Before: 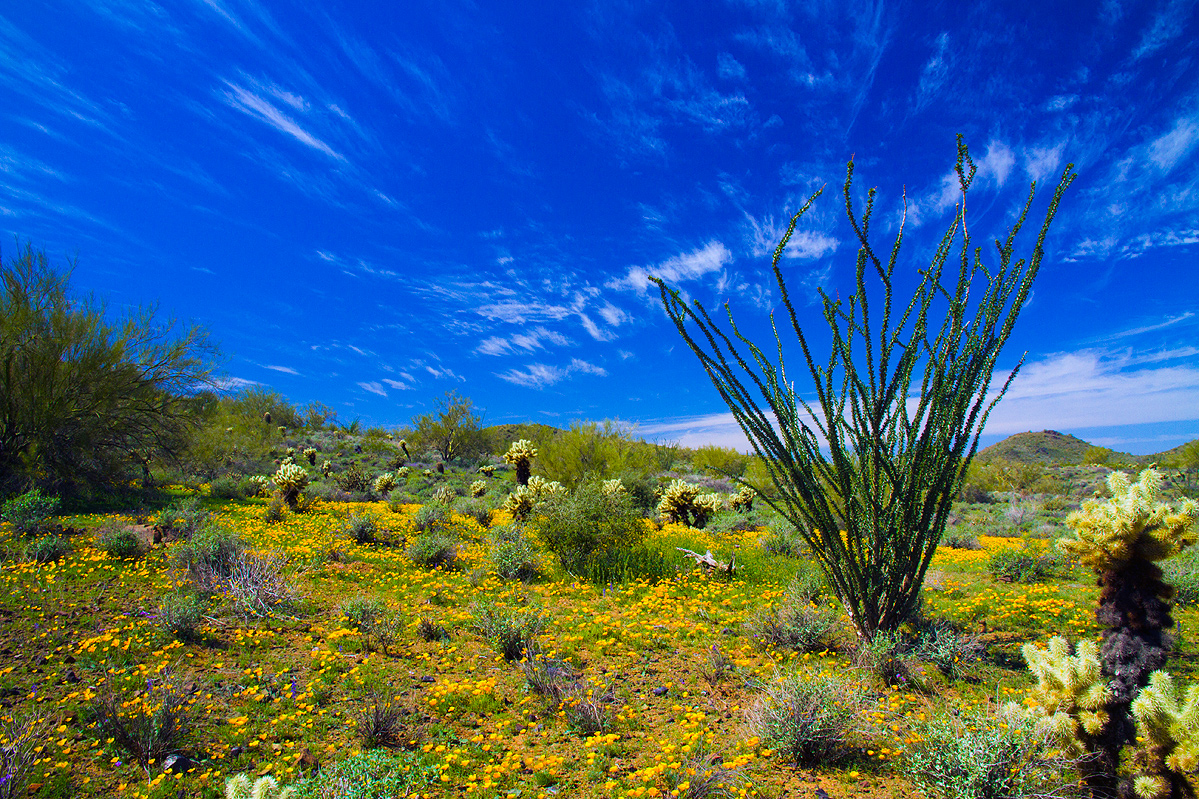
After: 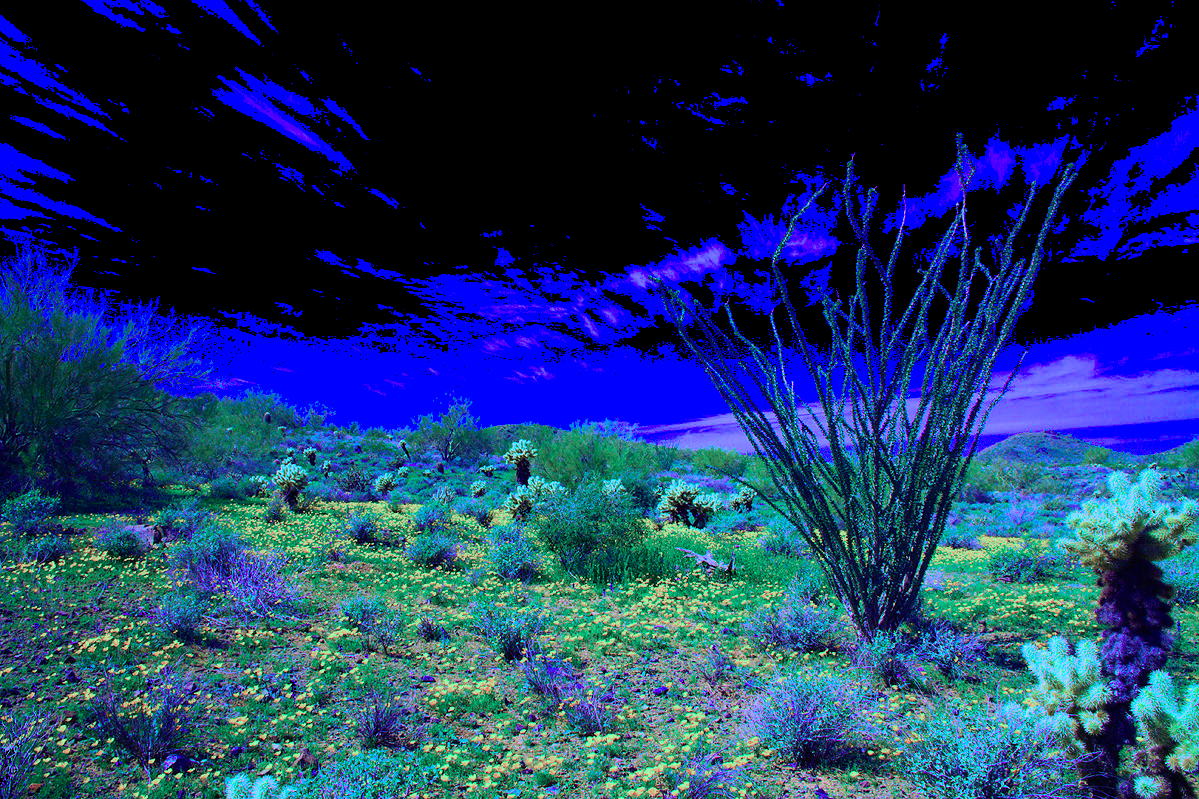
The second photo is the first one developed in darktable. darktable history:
white balance: red 1.05, blue 1.072
color calibration: output R [0.948, 0.091, -0.04, 0], output G [-0.3, 1.384, -0.085, 0], output B [-0.108, 0.061, 1.08, 0], illuminant as shot in camera, x 0.484, y 0.43, temperature 2405.29 K
base curve: curves: ch0 [(0, 0) (0.472, 0.455) (1, 1)], preserve colors none
